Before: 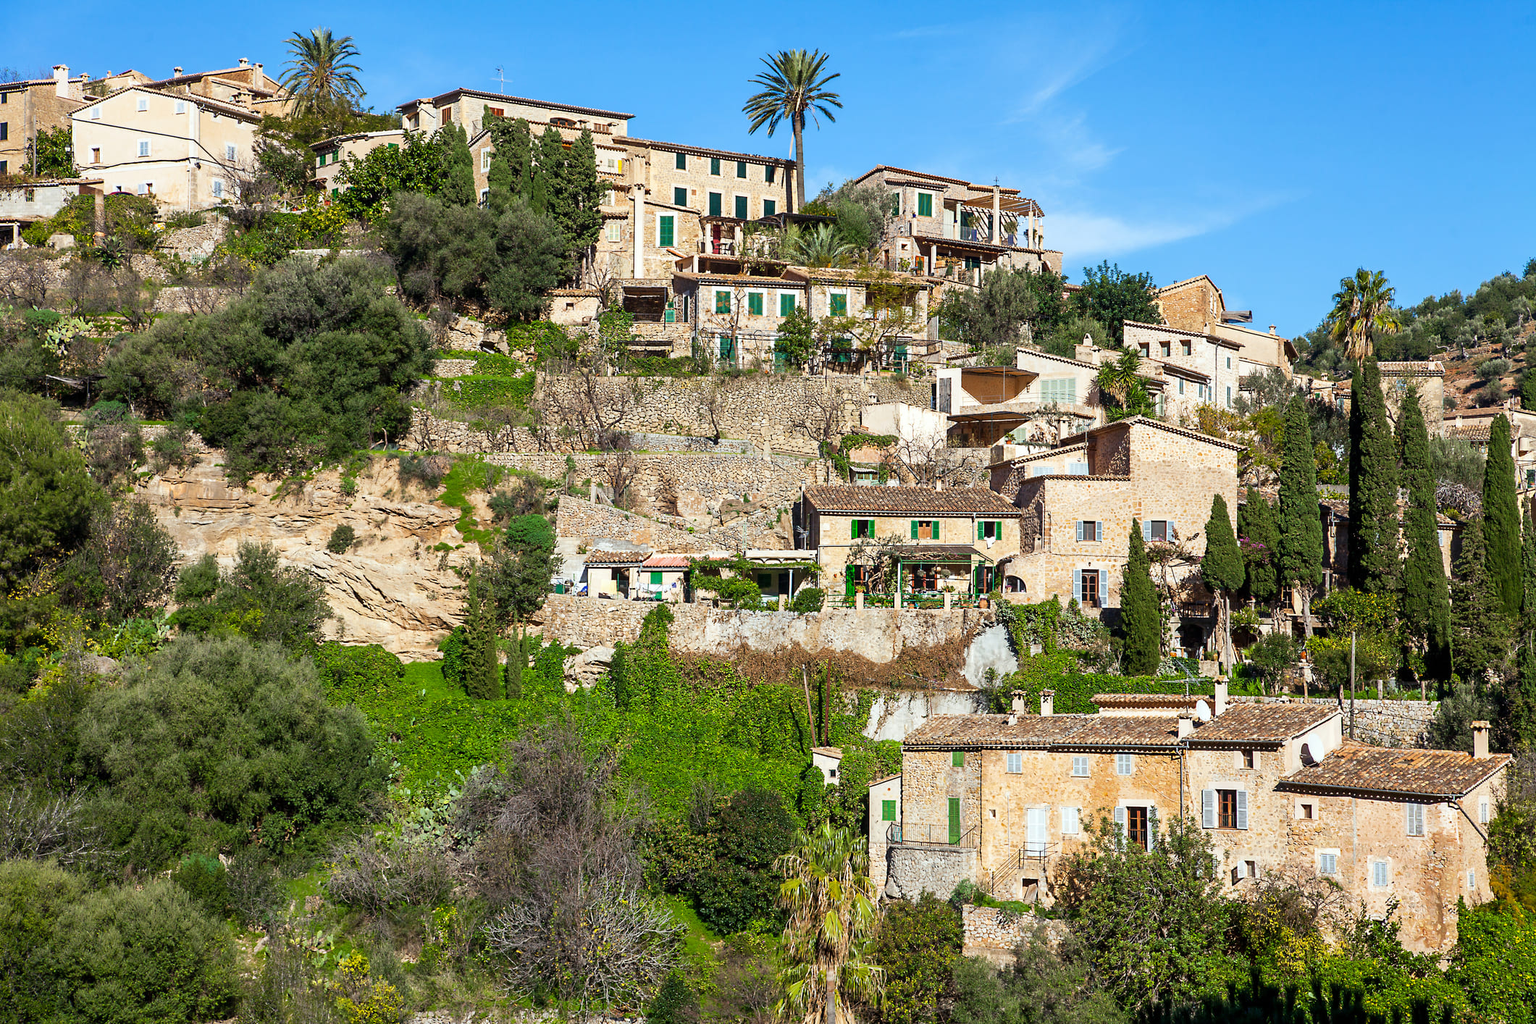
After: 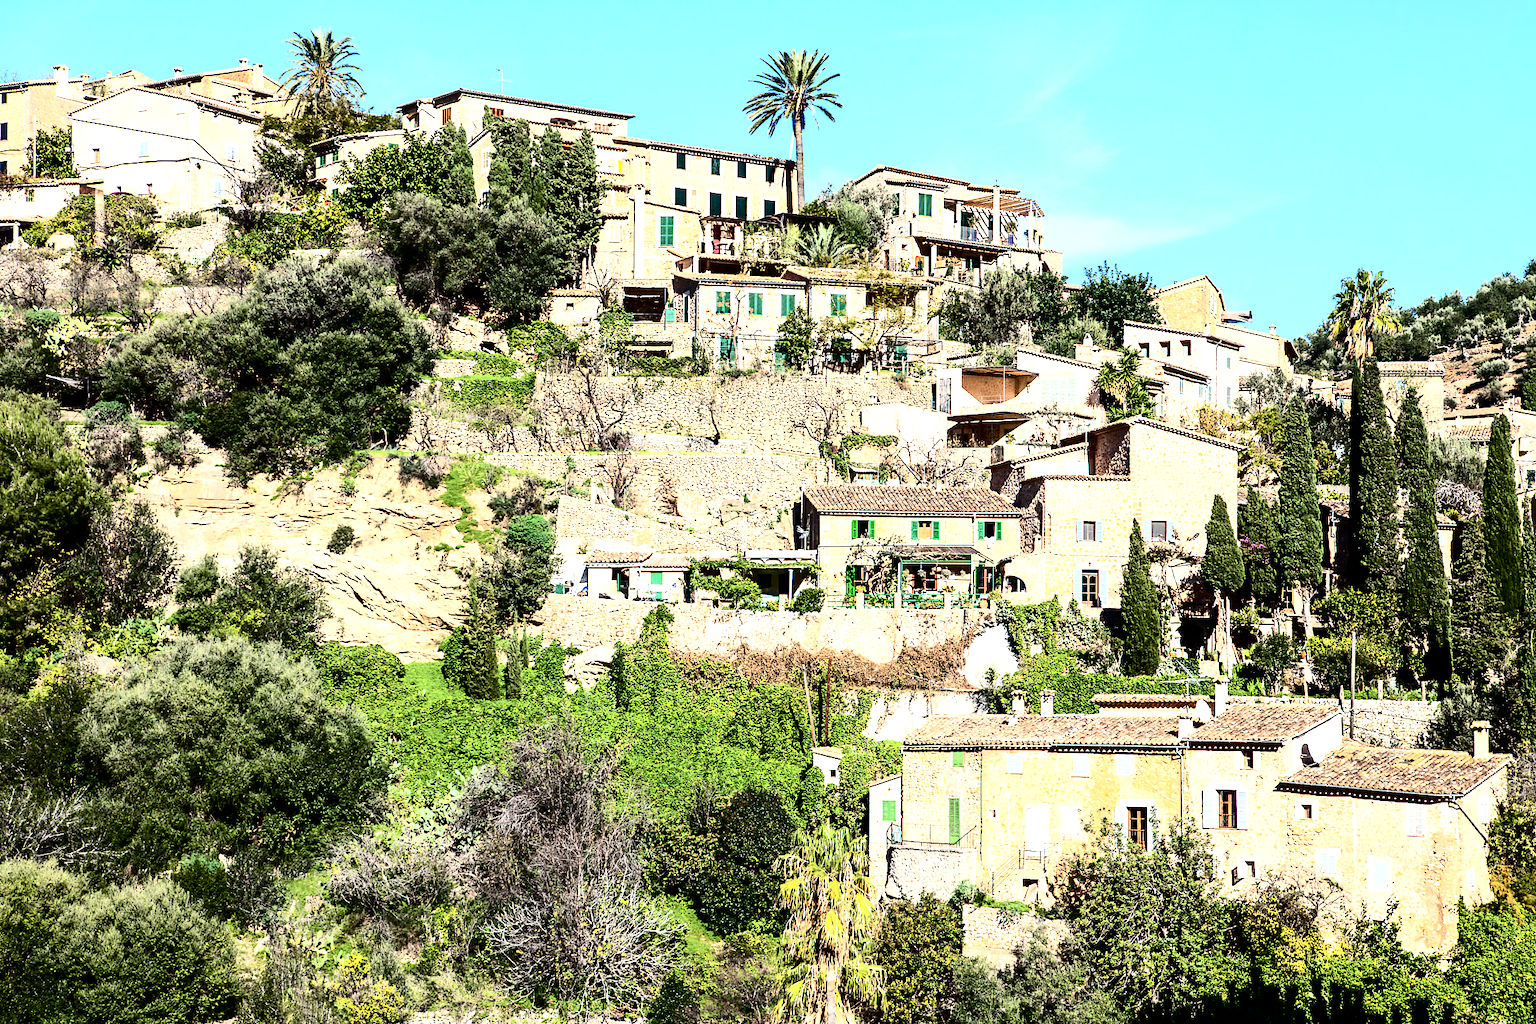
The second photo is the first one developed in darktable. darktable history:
contrast brightness saturation: contrast 0.494, saturation -0.101
tone equalizer: -8 EV -1.09 EV, -7 EV -1.05 EV, -6 EV -0.887 EV, -5 EV -0.594 EV, -3 EV 0.564 EV, -2 EV 0.866 EV, -1 EV 0.99 EV, +0 EV 1.06 EV
